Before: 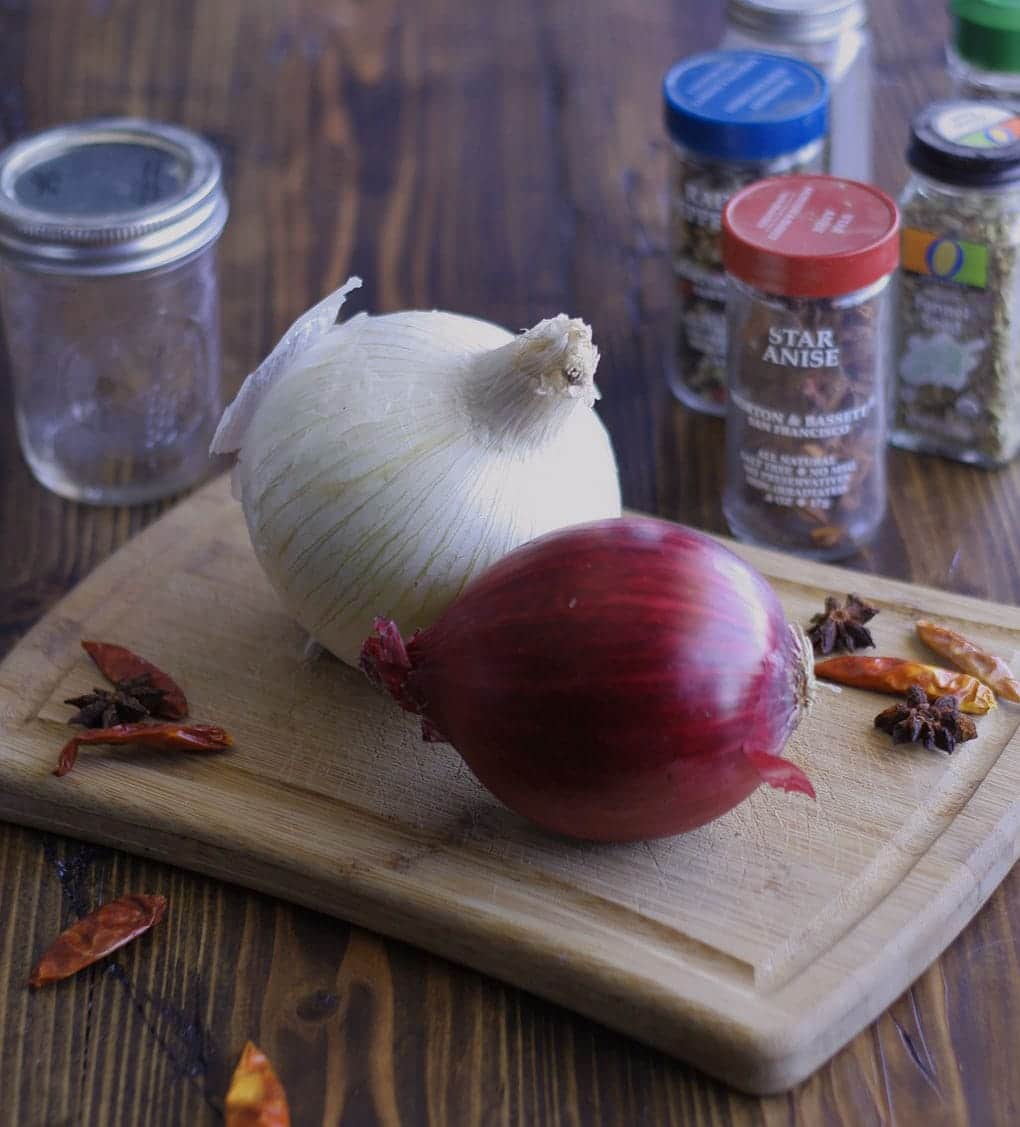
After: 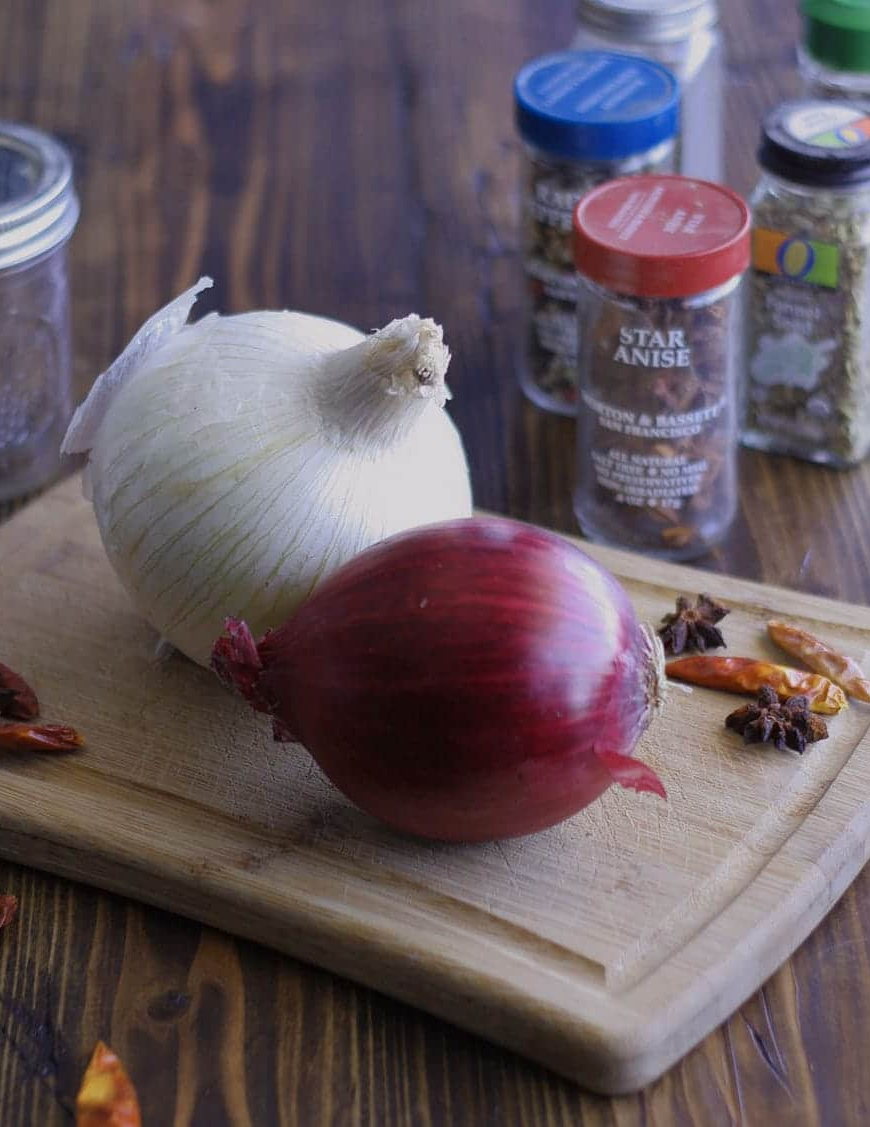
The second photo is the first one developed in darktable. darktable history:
crop and rotate: left 14.641%
